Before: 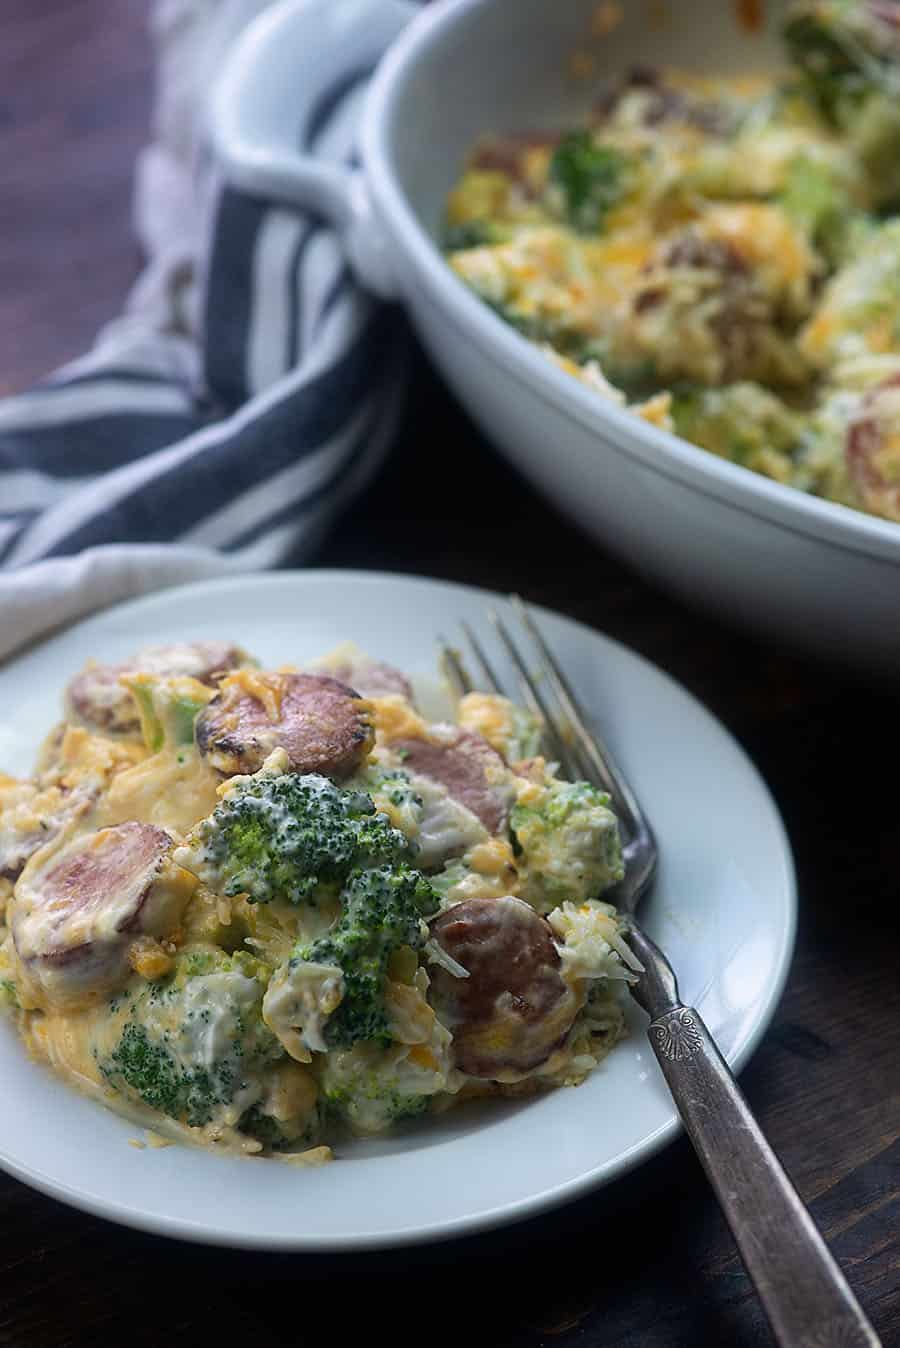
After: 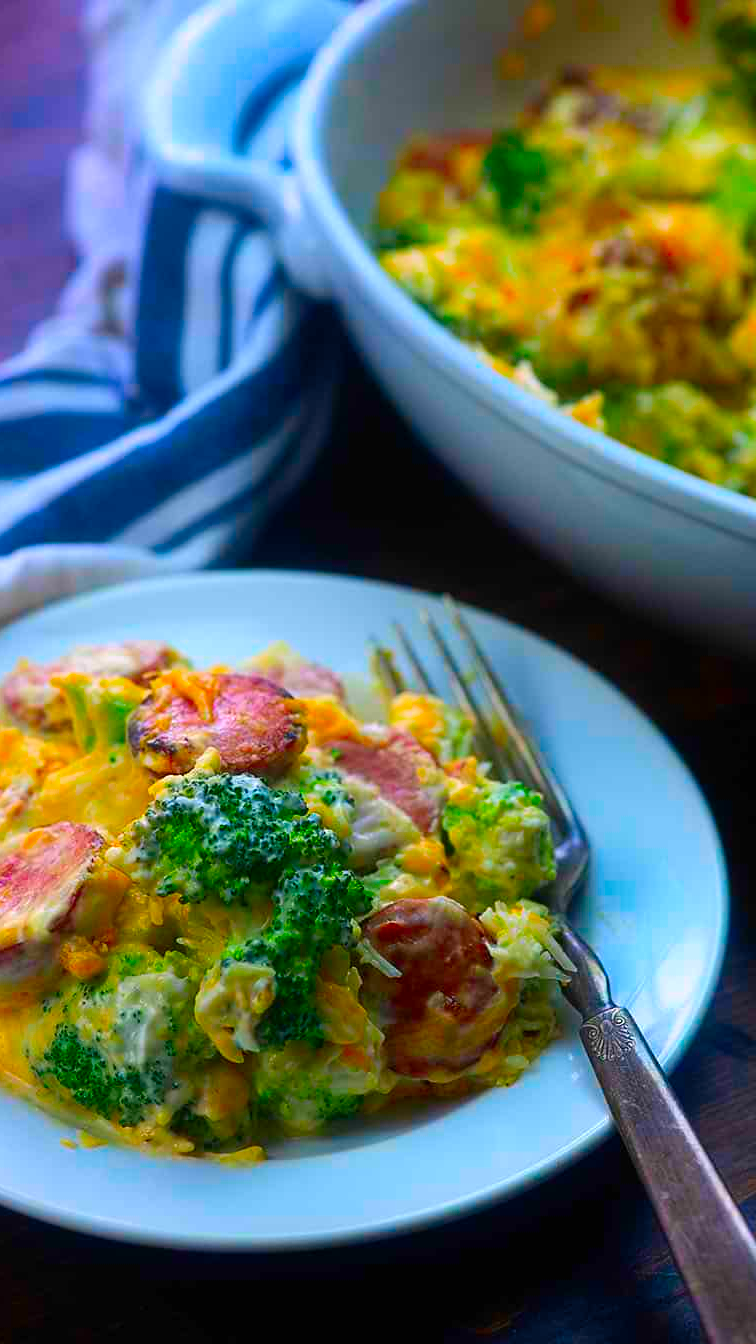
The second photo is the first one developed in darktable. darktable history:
color correction: saturation 3
crop: left 7.598%, right 7.873%
